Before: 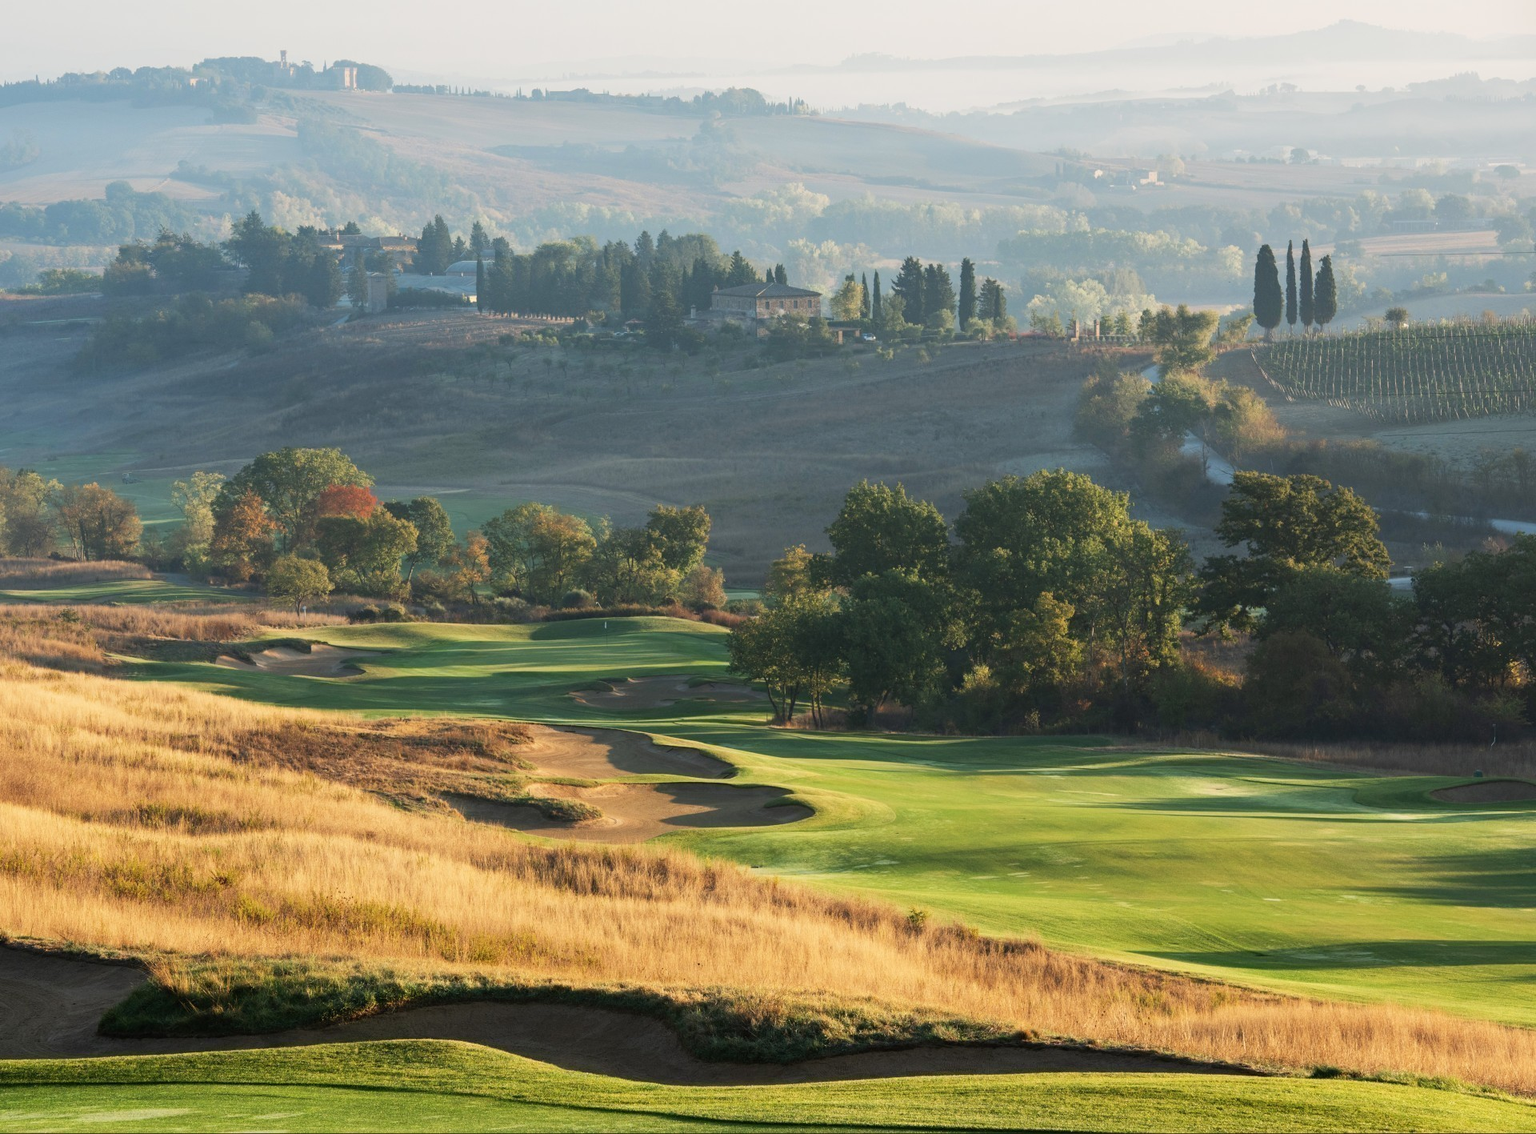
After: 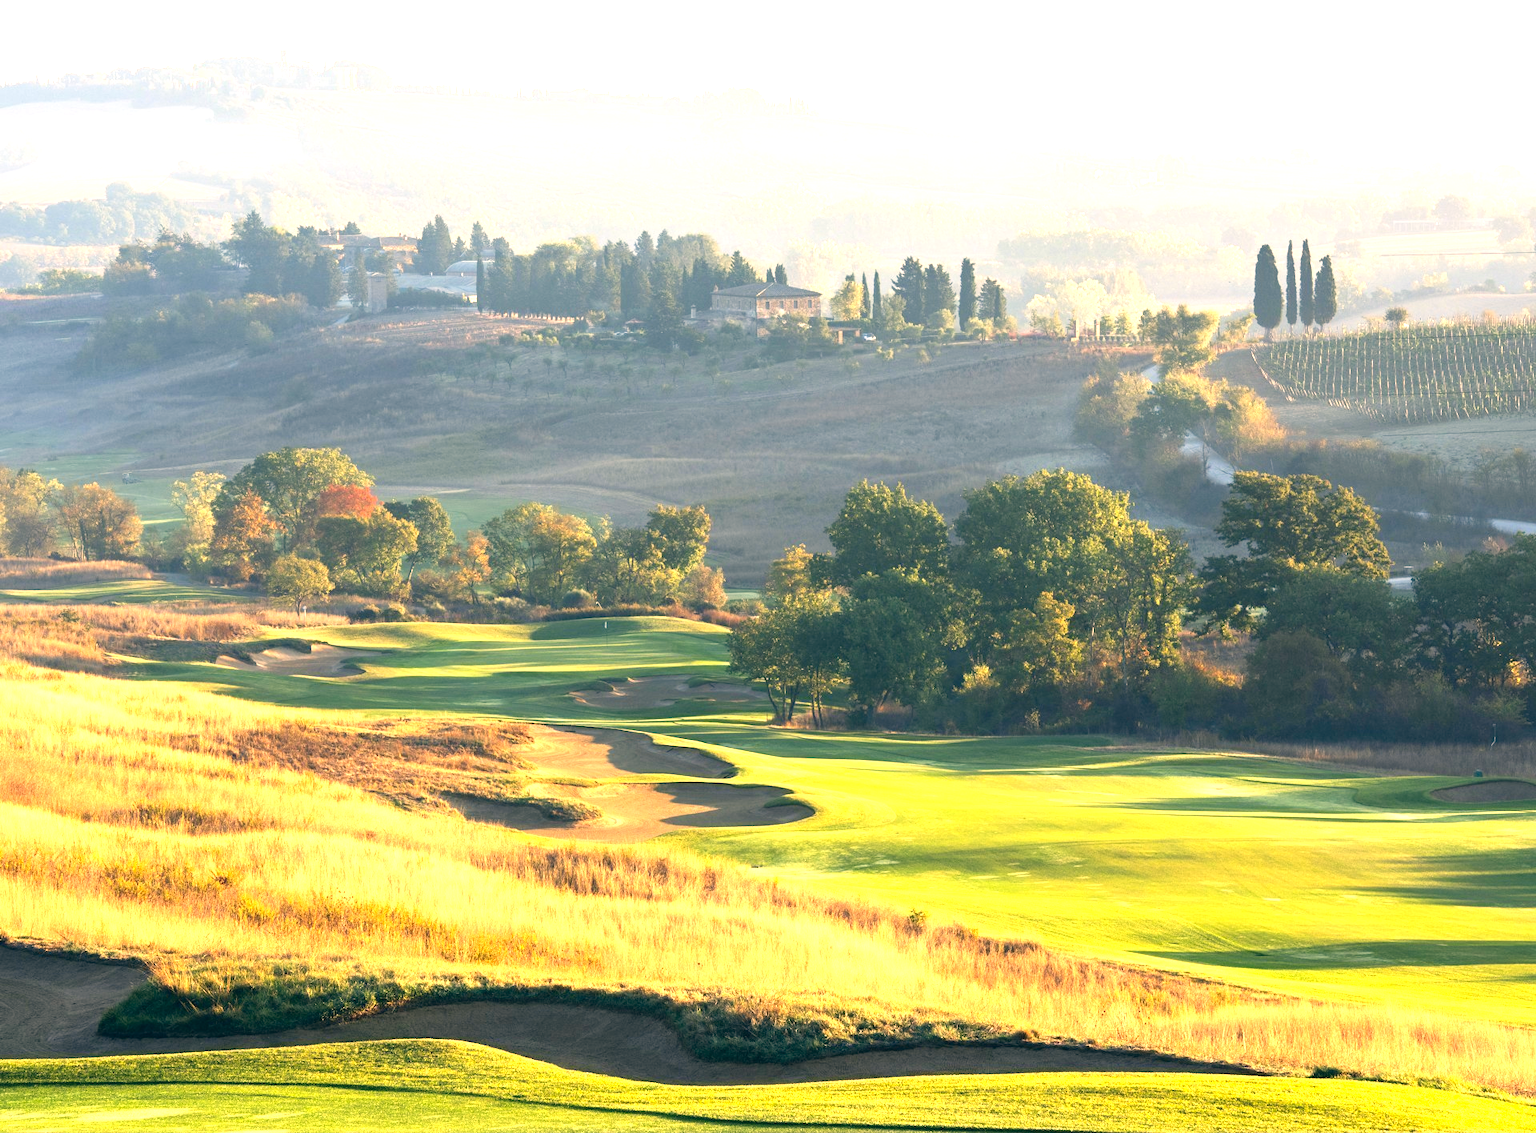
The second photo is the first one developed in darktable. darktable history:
exposure: black level correction 0, exposure 1.295 EV, compensate exposure bias true, compensate highlight preservation false
color correction: highlights a* 10.36, highlights b* 14.23, shadows a* -10.32, shadows b* -14.9
